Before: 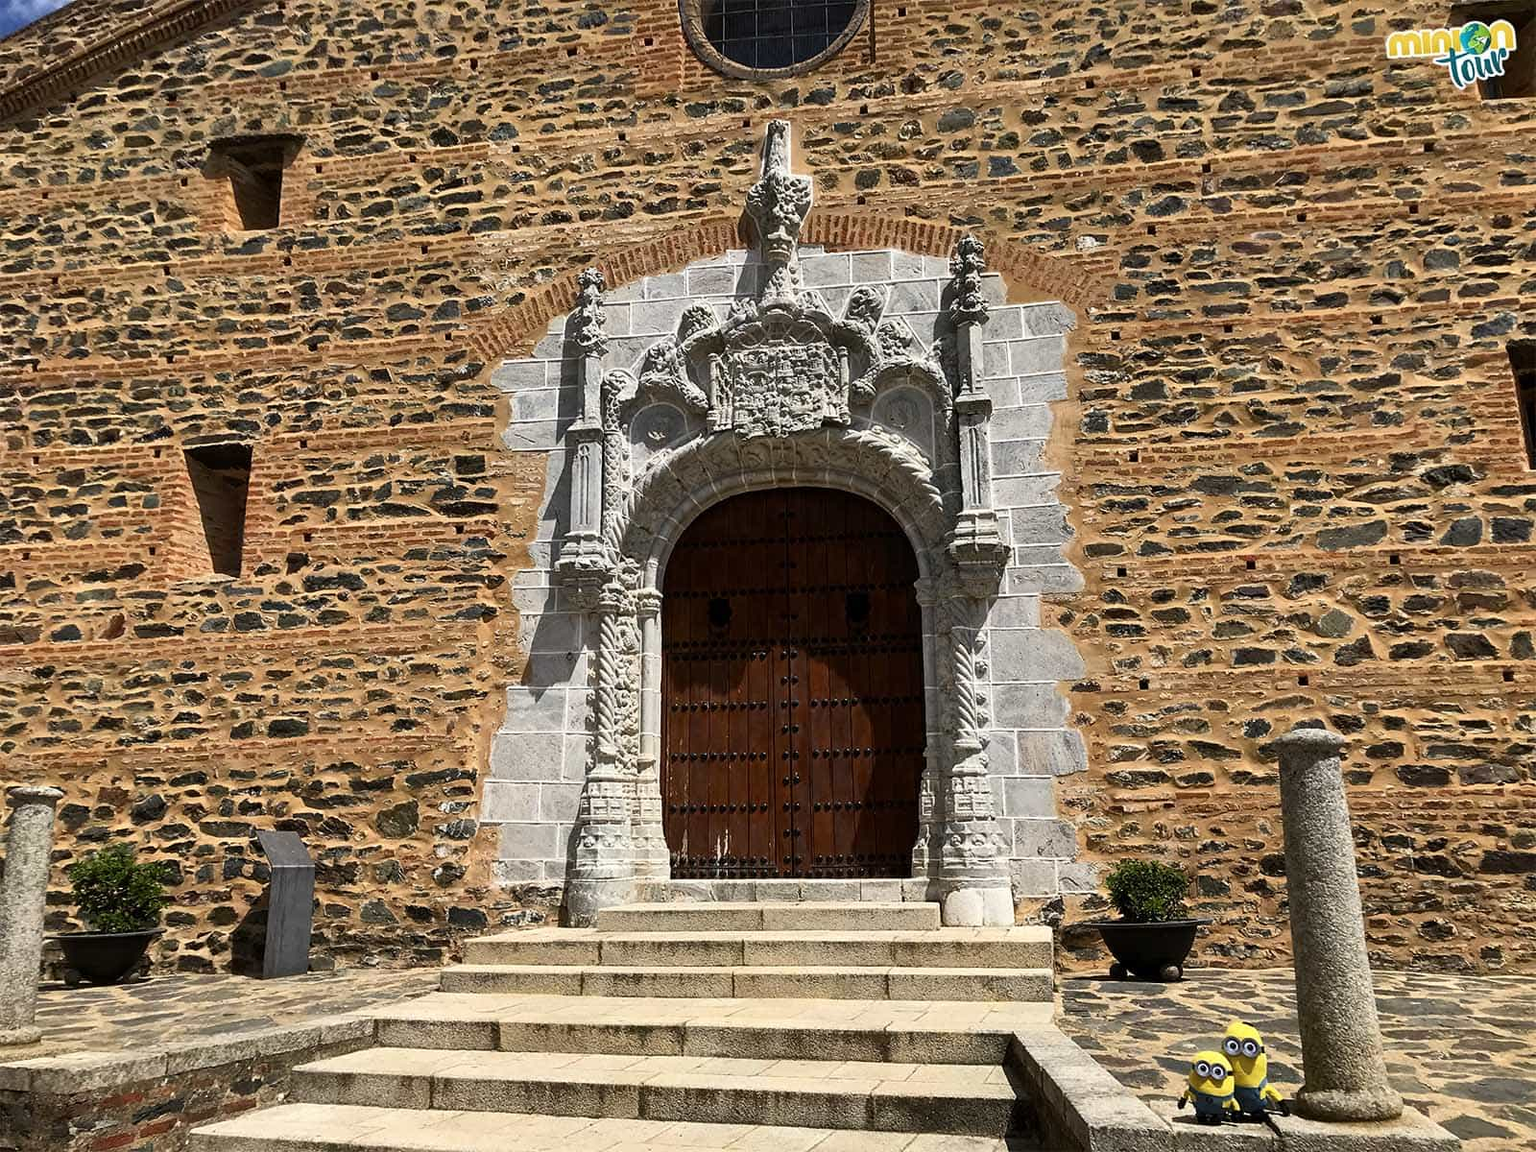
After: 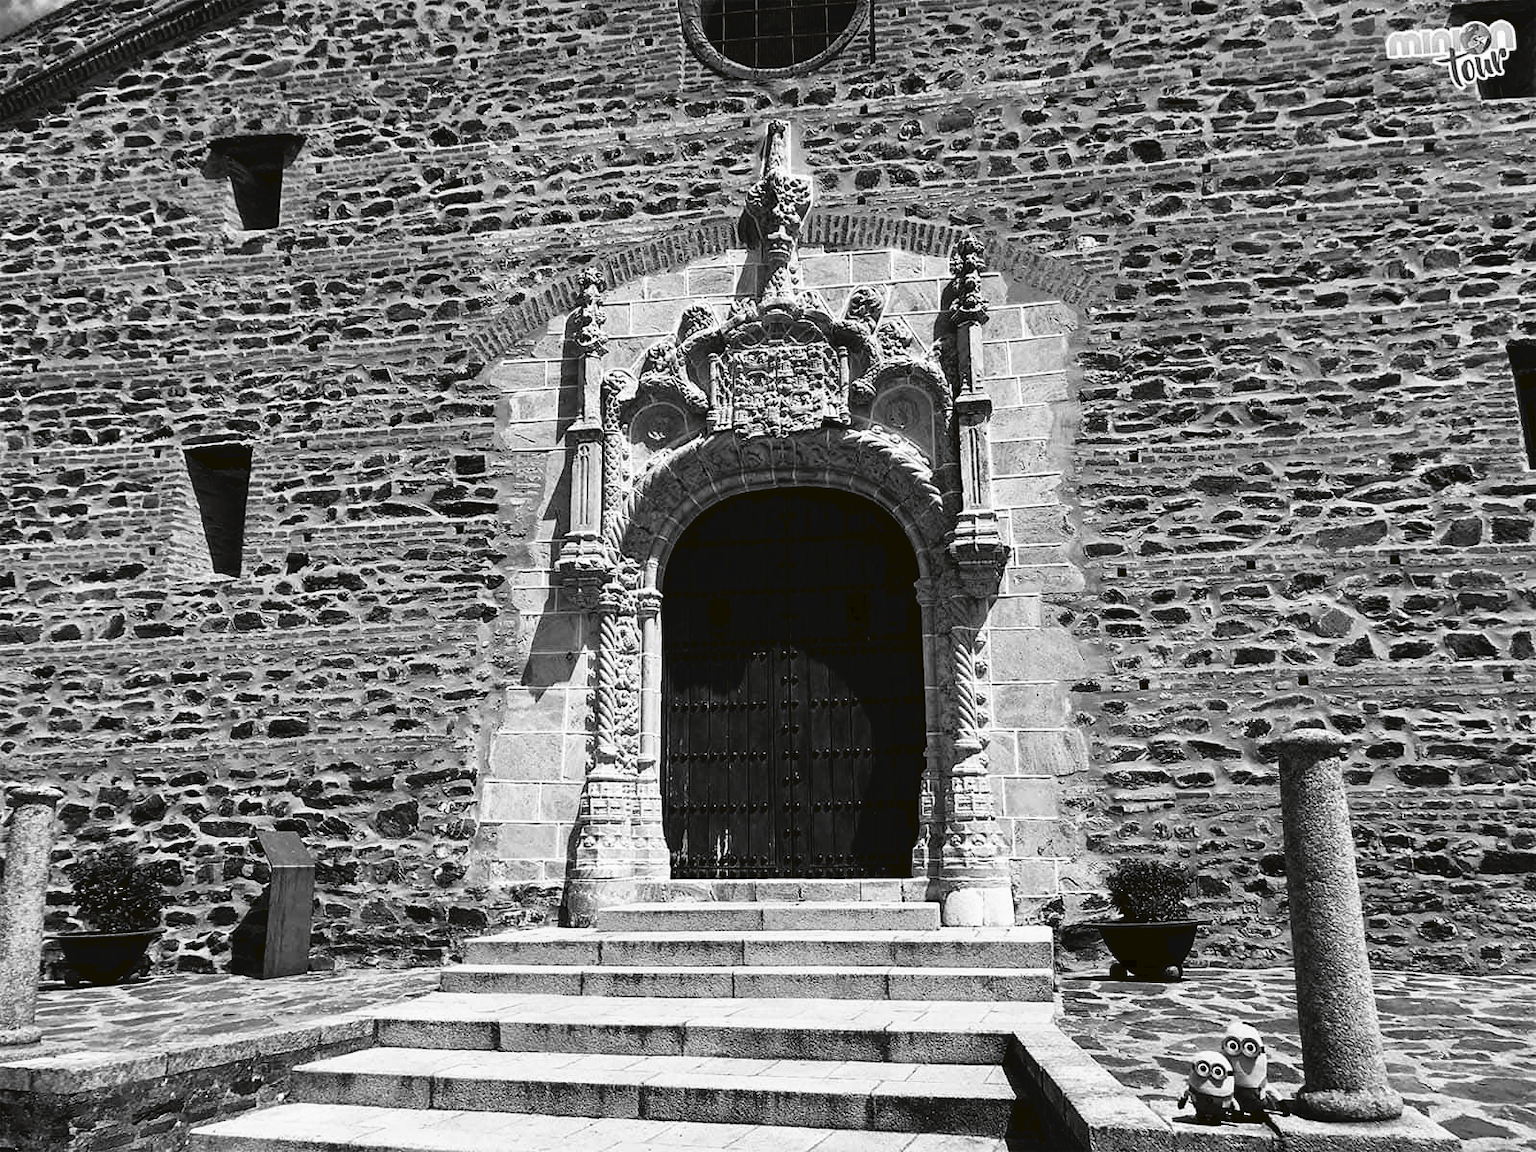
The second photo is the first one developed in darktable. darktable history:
tone curve: curves: ch0 [(0, 0) (0.003, 0.047) (0.011, 0.047) (0.025, 0.047) (0.044, 0.049) (0.069, 0.051) (0.1, 0.062) (0.136, 0.086) (0.177, 0.125) (0.224, 0.178) (0.277, 0.246) (0.335, 0.324) (0.399, 0.407) (0.468, 0.48) (0.543, 0.57) (0.623, 0.675) (0.709, 0.772) (0.801, 0.876) (0.898, 0.963) (1, 1)], preserve colors none
color look up table: target L [93.75, 90.94, 84.2, 85.27, 78.43, 70.23, 47.64, 49.64, 42.78, 30.01, 17.06, 200.09, 81.69, 79.52, 71.47, 70.73, 61.96, 59.92, 54.76, 59.41, 36.85, 24.42, 23.22, 21.4, 96.54, 88.12, 87.41, 78.43, 66.62, 74.05, 67.37, 81.33, 66.62, 52.41, 49.9, 73.31, 38.24, 33.74, 7.247, 16.59, 89.53, 85.27, 78.43, 79.52, 74.42, 59.15, 52.8, 45.09, 24.42], target a [-0.003, -0.003, 0, -0.002, 0, 0.001, 0, 0, 0, 0.001, 0, 0, 0.001, 0.001, 0, 0.001, 0.001, 0.001, 0, 0.001, 0.001, 0, 0.001, 0.001, -0.002, 0 ×9, 0.001, 0, 0, 0.001, -0.359, 0, -0.003, -0.002, 0, 0.001, 0, 0.001, 0, 0.001, 0], target b [0.025, 0.025, 0.002, 0.024, 0.002, -0.005, 0, 0, 0, -0.004, -0.001, 0, 0.001, -0.006, 0.001, -0.005, -0.005, -0.005, 0, -0.005, -0.004, -0.001, -0.004, -0.004, 0.025, 0.001, 0.001, 0.002, 0.001, 0.001, 0.001, 0.002, 0.001, 0, -0.005, 0.001, 0, -0.004, 4.428, -0.002, 0.025, 0.024, 0.002, -0.006, 0.001, -0.005, 0, -0.004, -0.001], num patches 49
